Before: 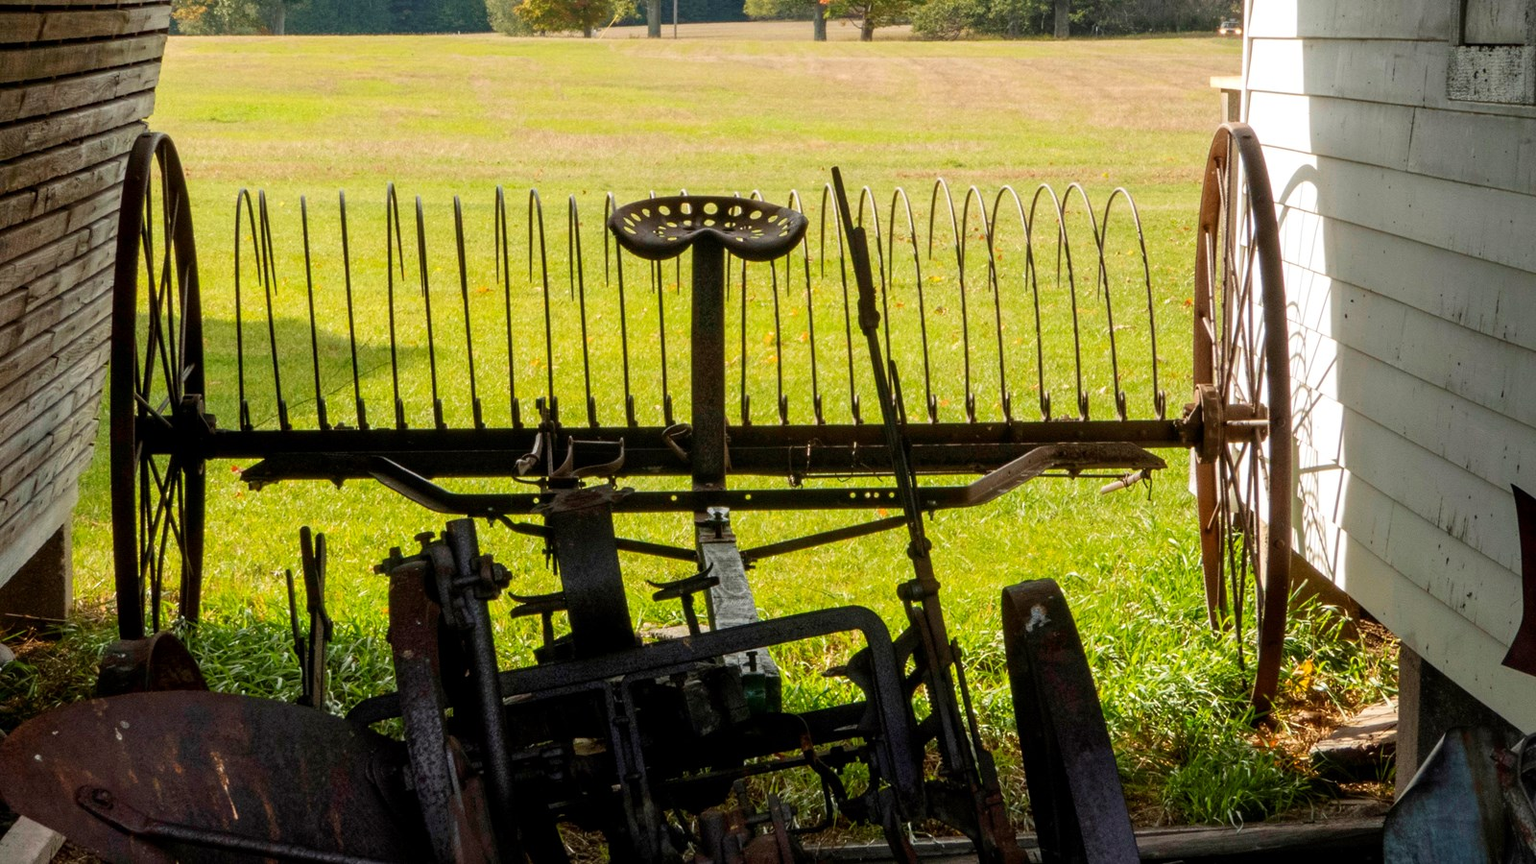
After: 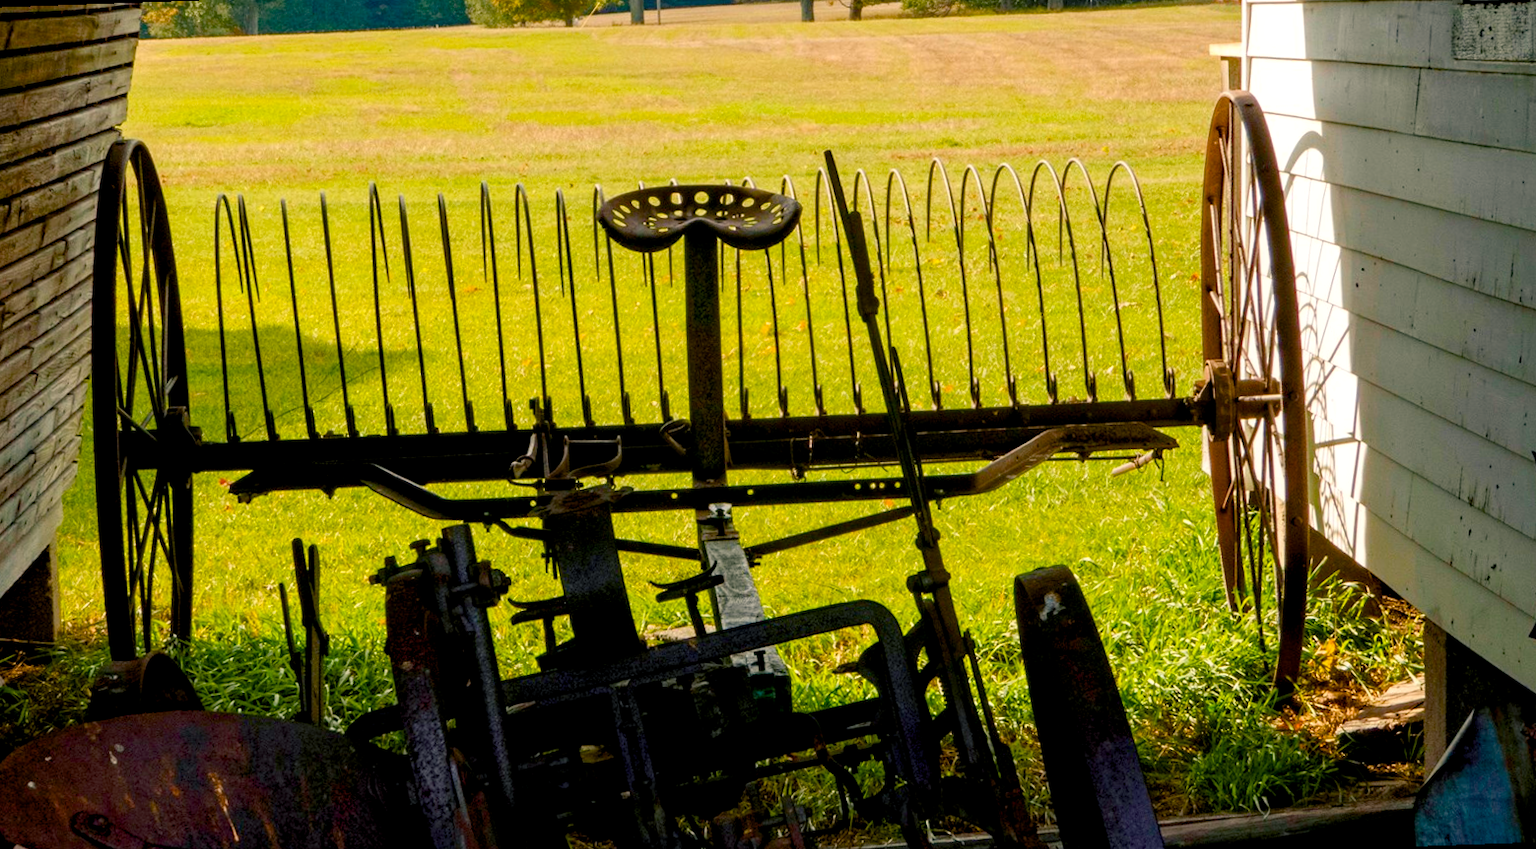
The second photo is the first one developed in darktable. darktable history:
haze removal: compatibility mode true, adaptive false
color balance rgb: shadows lift › chroma 3%, shadows lift › hue 240.84°, highlights gain › chroma 3%, highlights gain › hue 73.2°, global offset › luminance -0.5%, perceptual saturation grading › global saturation 20%, perceptual saturation grading › highlights -25%, perceptual saturation grading › shadows 50%, global vibrance 25.26%
rotate and perspective: rotation -2°, crop left 0.022, crop right 0.978, crop top 0.049, crop bottom 0.951
